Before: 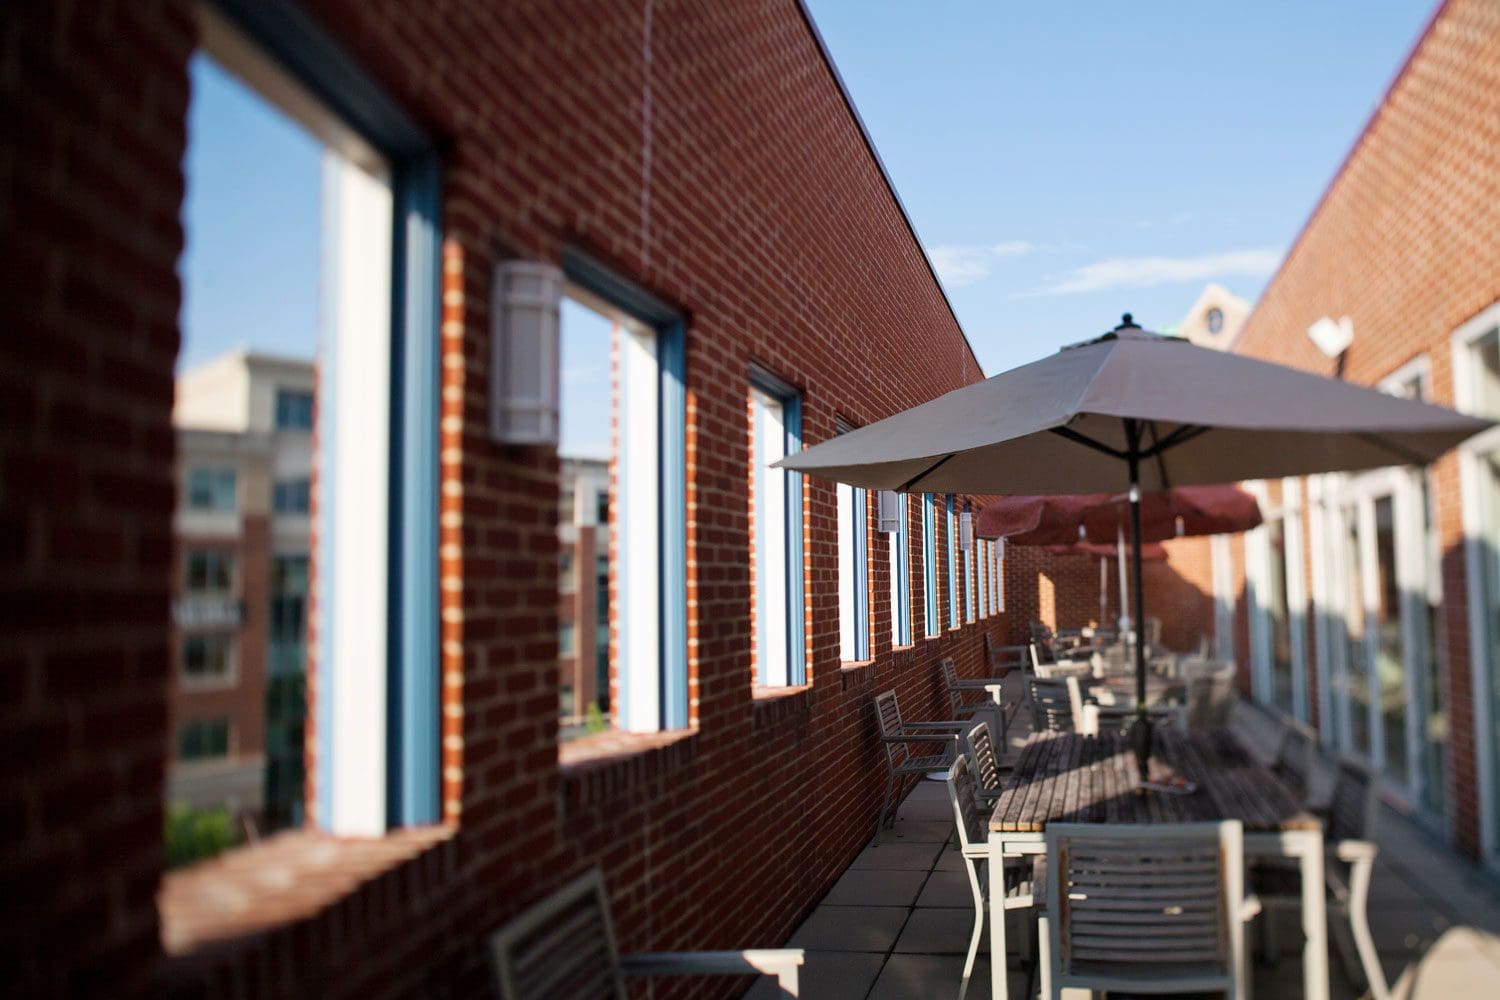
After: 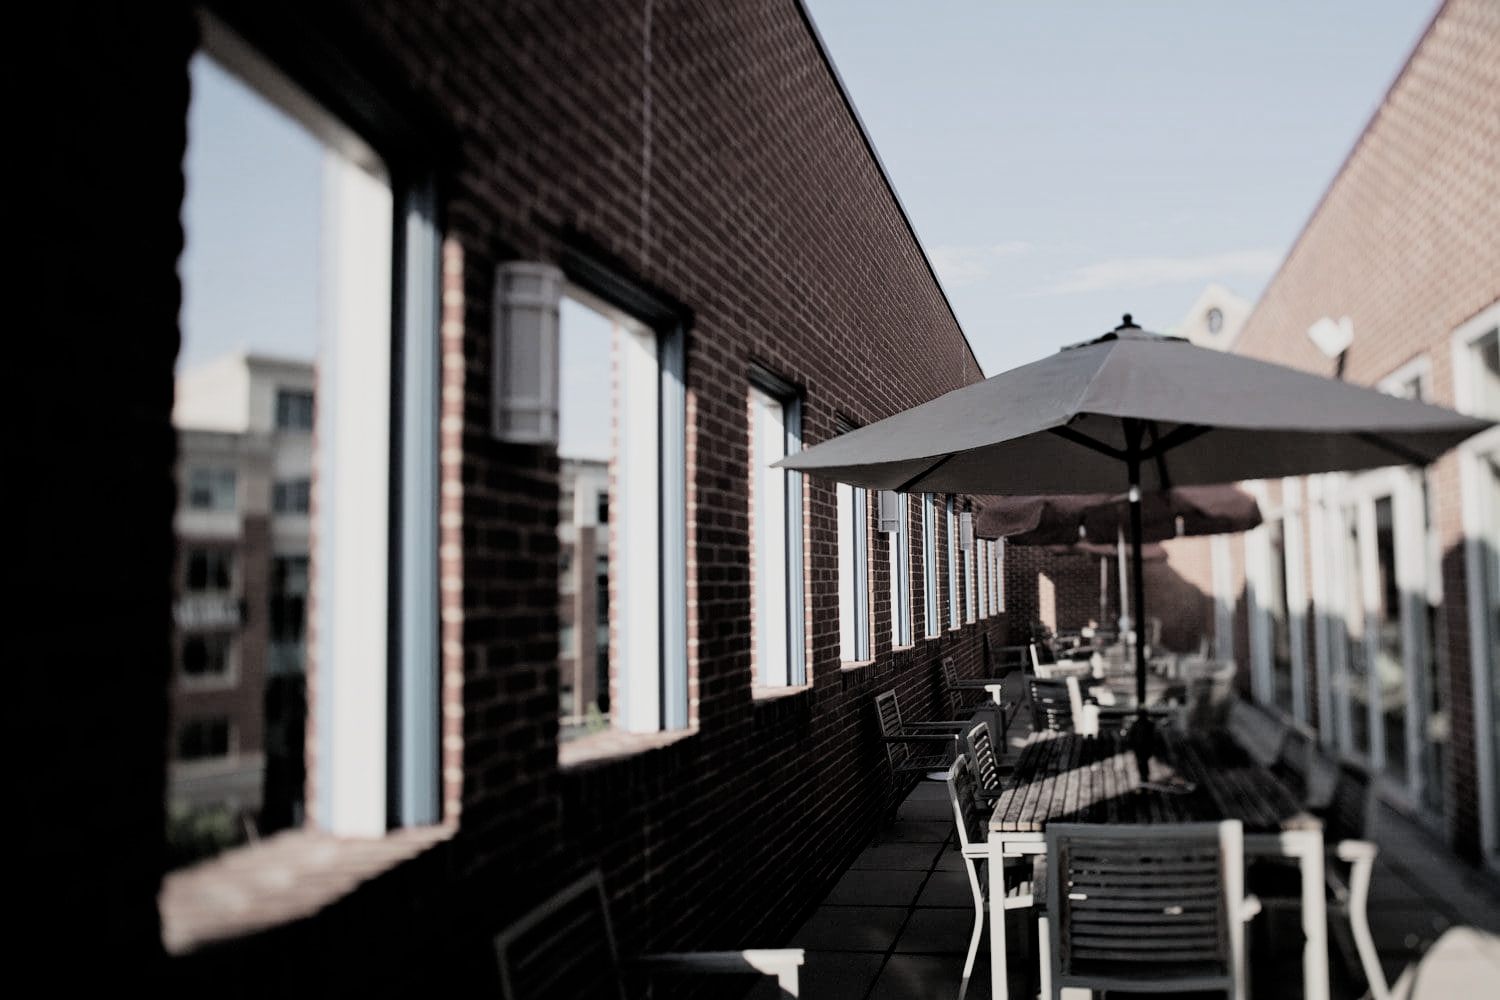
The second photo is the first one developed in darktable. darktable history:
exposure: compensate highlight preservation false
filmic rgb: black relative exposure -5.08 EV, white relative exposure 3.96 EV, hardness 2.88, contrast 1.3, highlights saturation mix -30.99%, color science v4 (2020)
